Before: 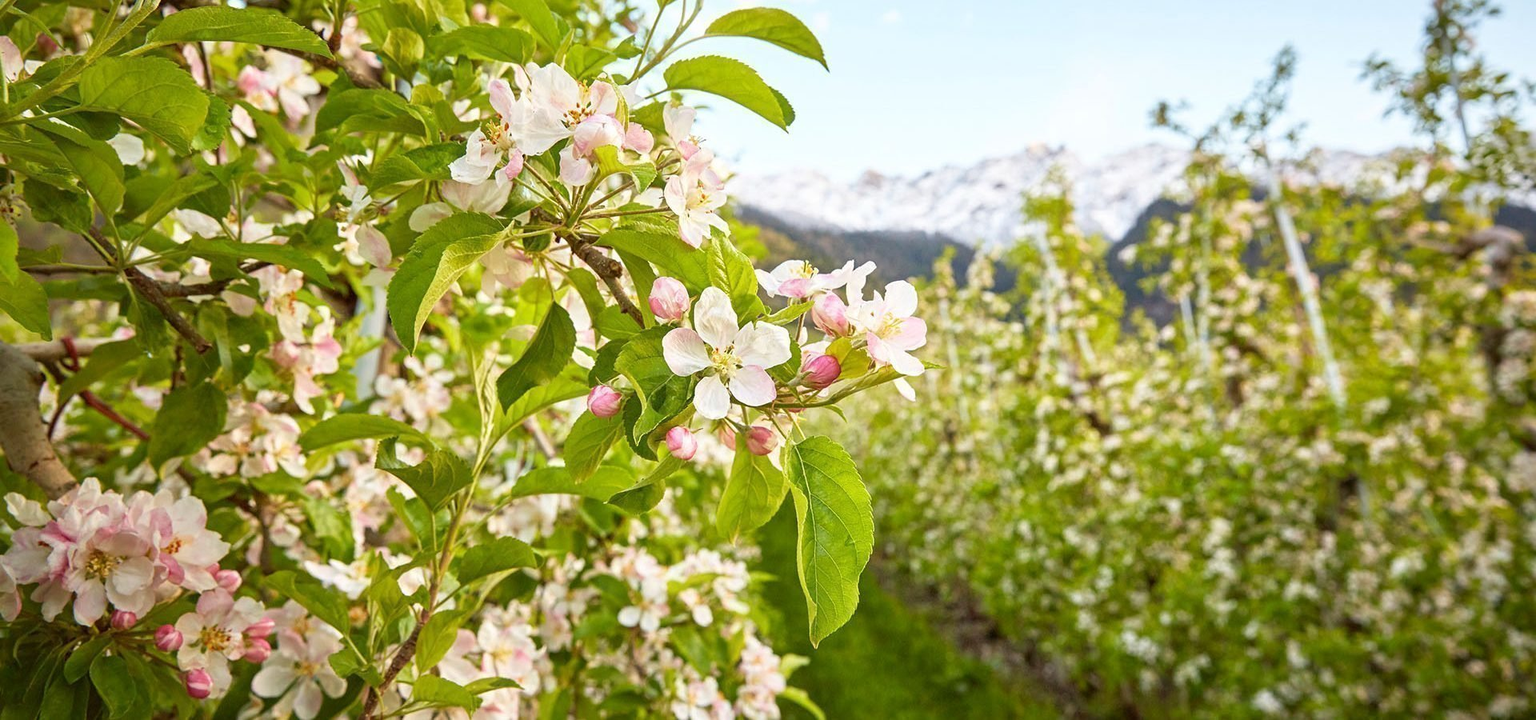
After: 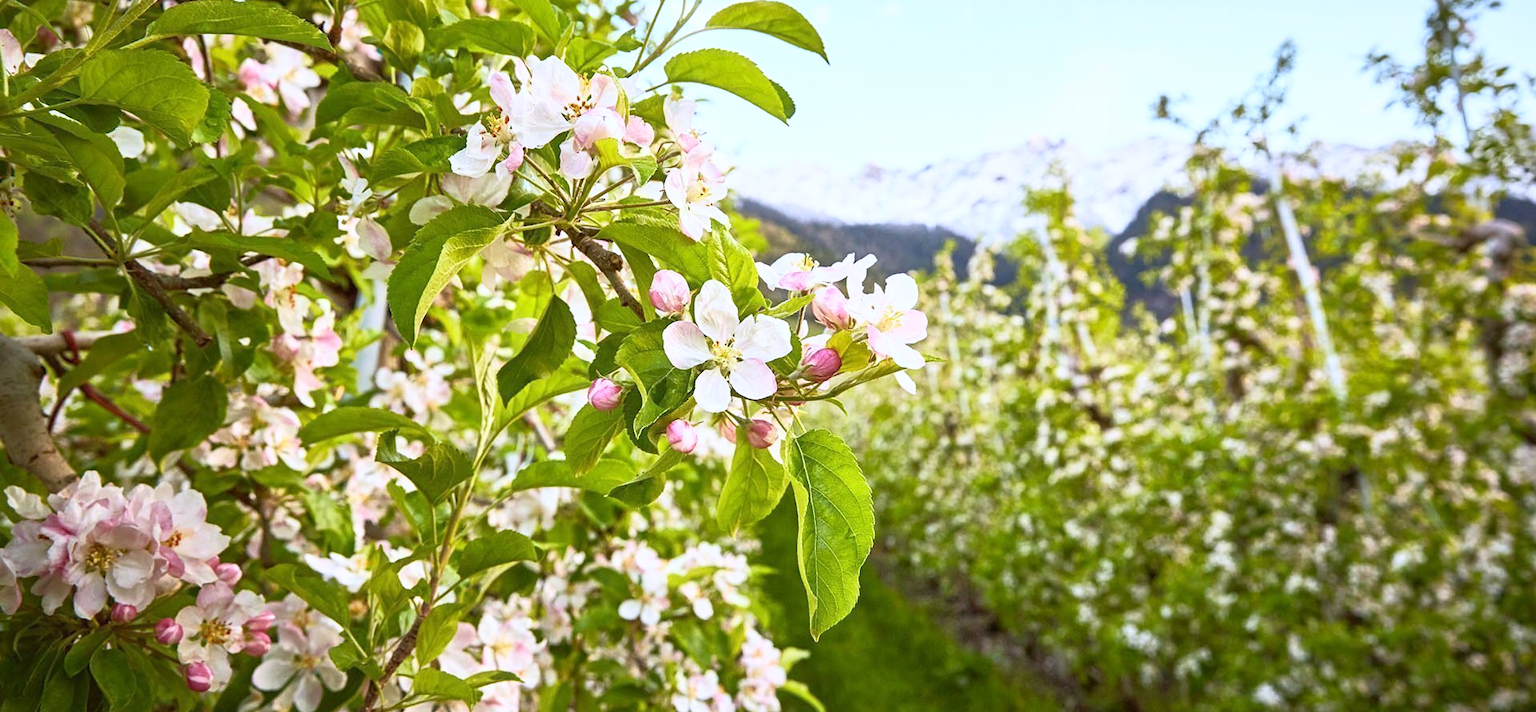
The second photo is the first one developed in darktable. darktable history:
base curve: curves: ch0 [(0, 0) (0.257, 0.25) (0.482, 0.586) (0.757, 0.871) (1, 1)]
white balance: red 0.967, blue 1.119, emerald 0.756
crop: top 1.049%, right 0.001%
